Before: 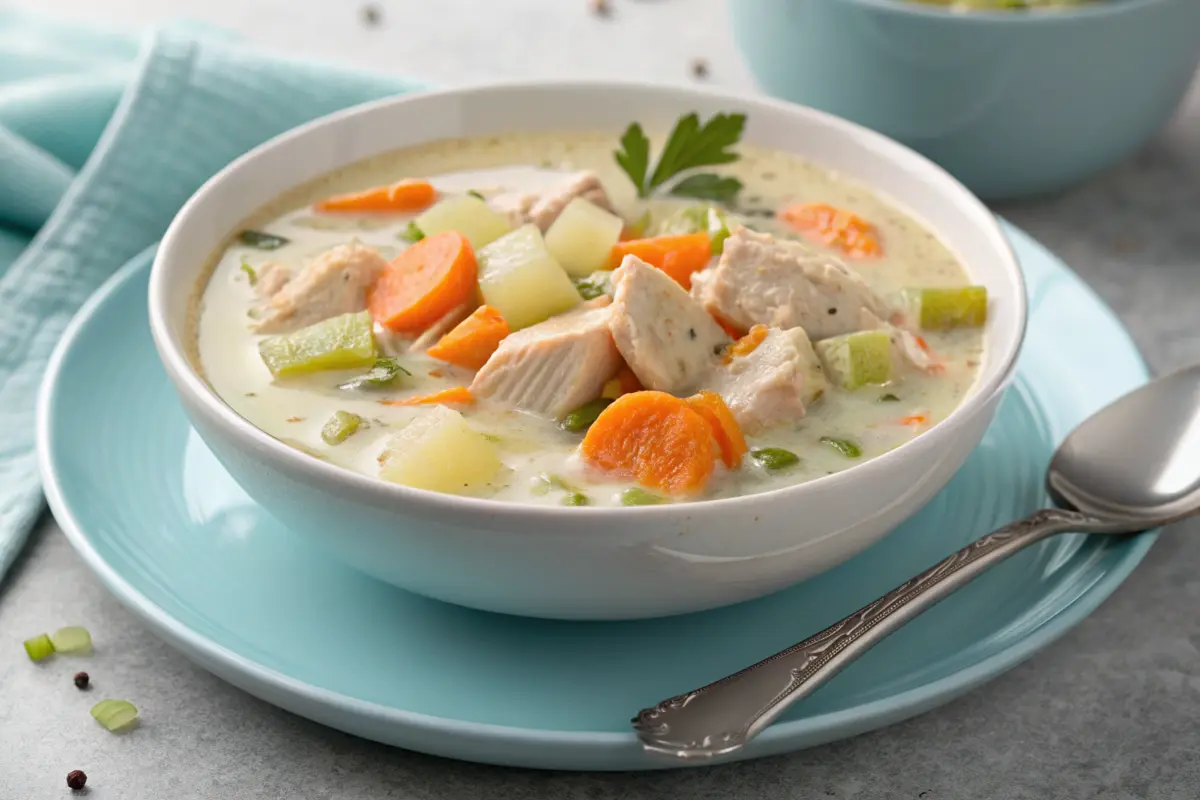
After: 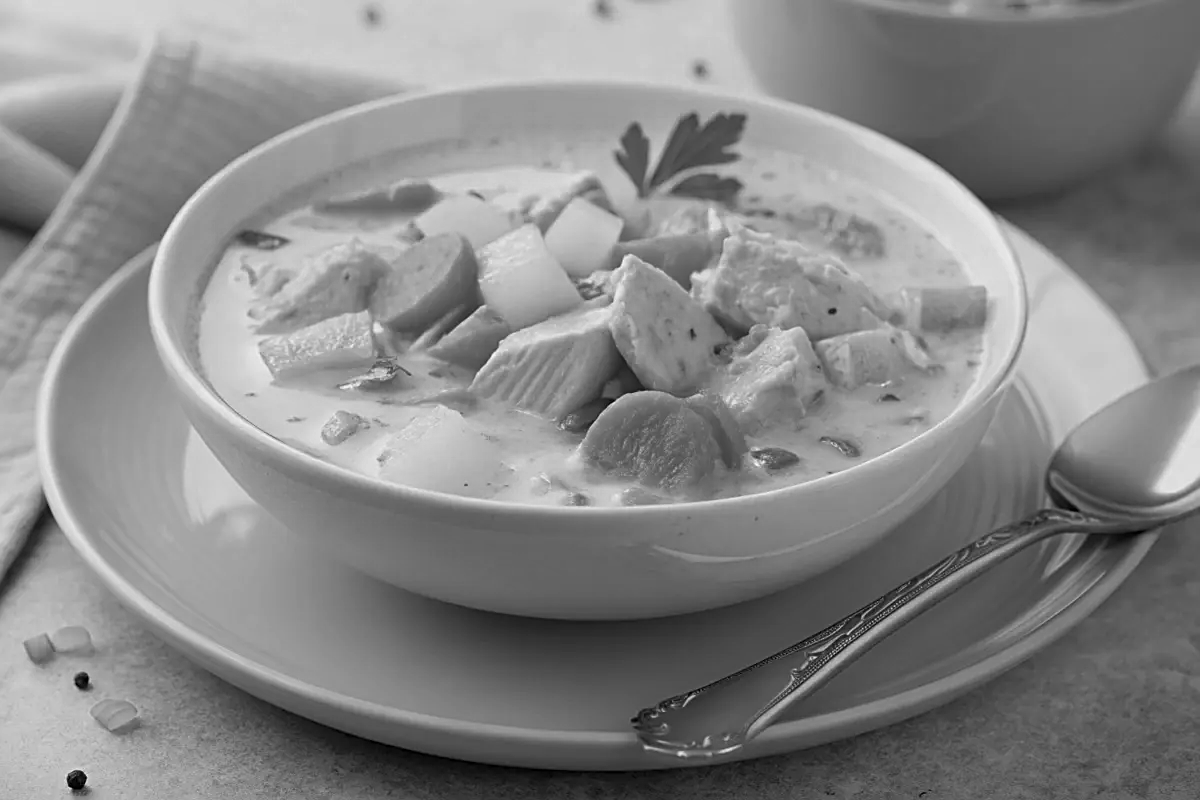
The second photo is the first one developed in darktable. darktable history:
monochrome: a -92.57, b 58.91
color correction: highlights a* -0.137, highlights b* -5.91, shadows a* -0.137, shadows b* -0.137
sharpen: on, module defaults
color zones: curves: ch0 [(0, 0.5) (0.125, 0.4) (0.25, 0.5) (0.375, 0.4) (0.5, 0.4) (0.625, 0.35) (0.75, 0.35) (0.875, 0.5)]; ch1 [(0, 0.35) (0.125, 0.45) (0.25, 0.35) (0.375, 0.35) (0.5, 0.35) (0.625, 0.35) (0.75, 0.45) (0.875, 0.35)]; ch2 [(0, 0.6) (0.125, 0.5) (0.25, 0.5) (0.375, 0.6) (0.5, 0.6) (0.625, 0.5) (0.75, 0.5) (0.875, 0.5)]
